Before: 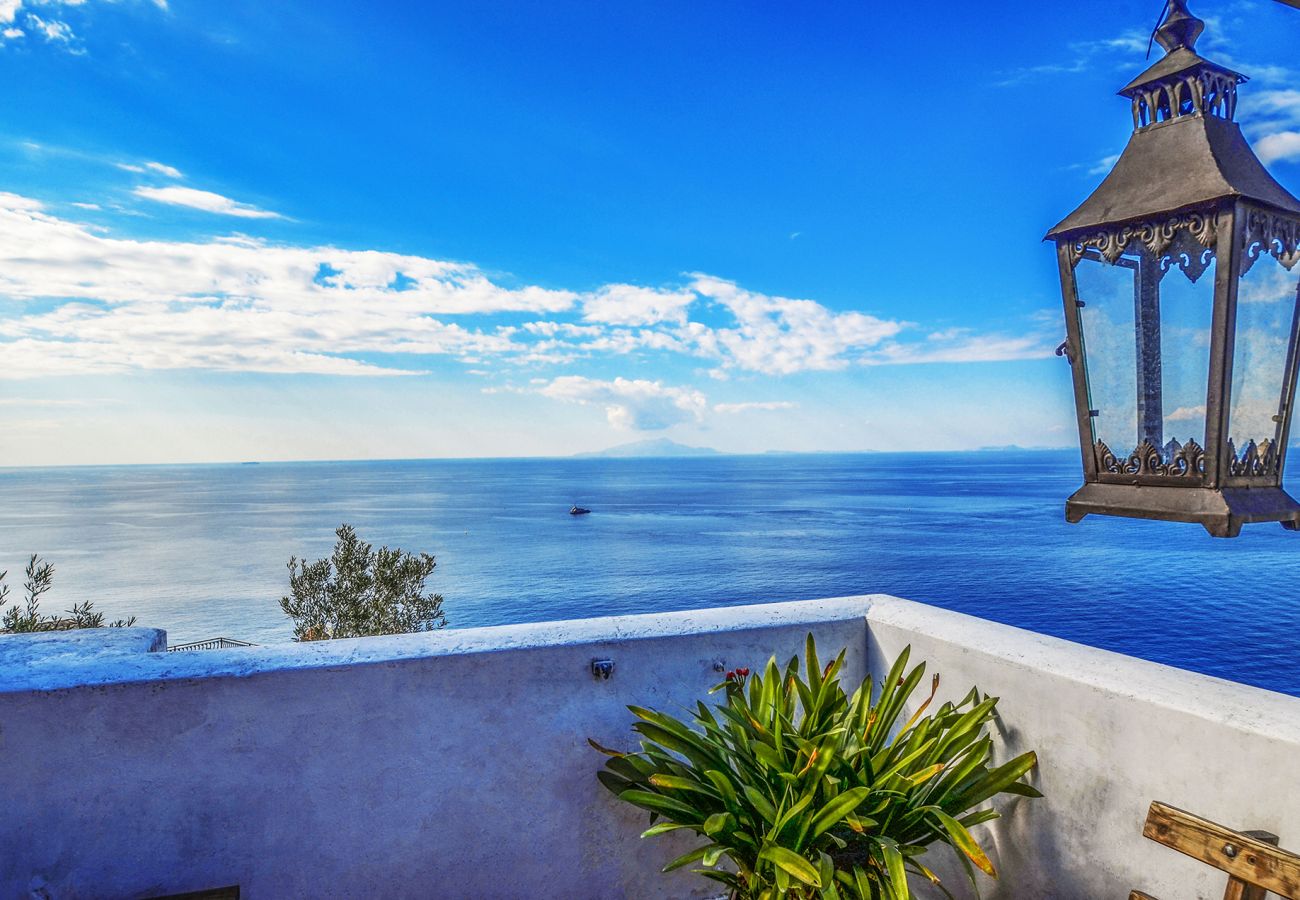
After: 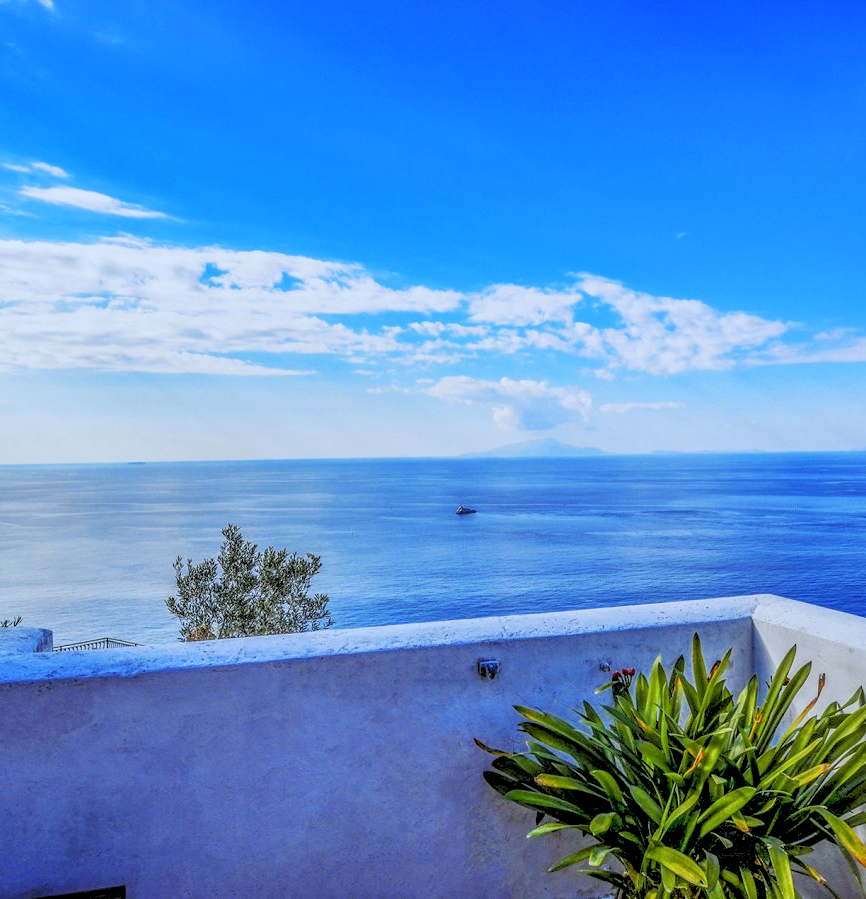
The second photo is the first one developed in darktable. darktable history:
white balance: red 0.931, blue 1.11
crop and rotate: left 8.786%, right 24.548%
rgb levels: preserve colors sum RGB, levels [[0.038, 0.433, 0.934], [0, 0.5, 1], [0, 0.5, 1]]
